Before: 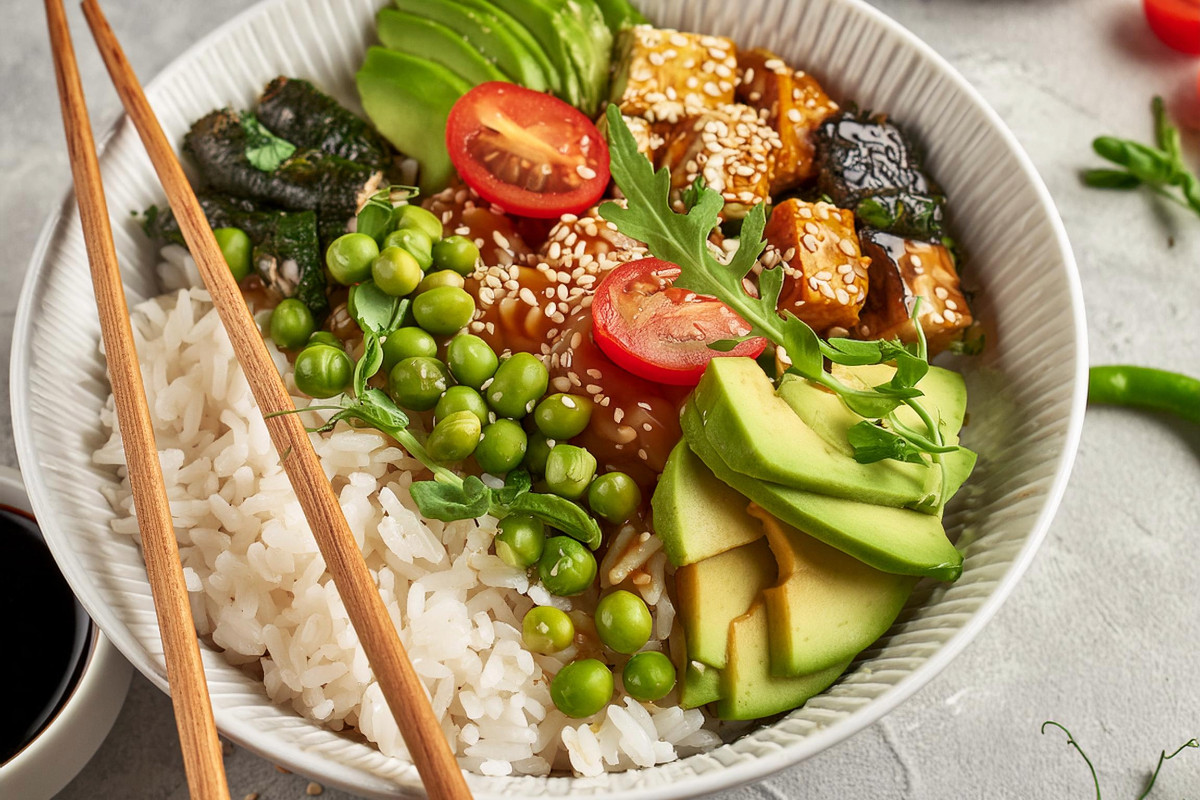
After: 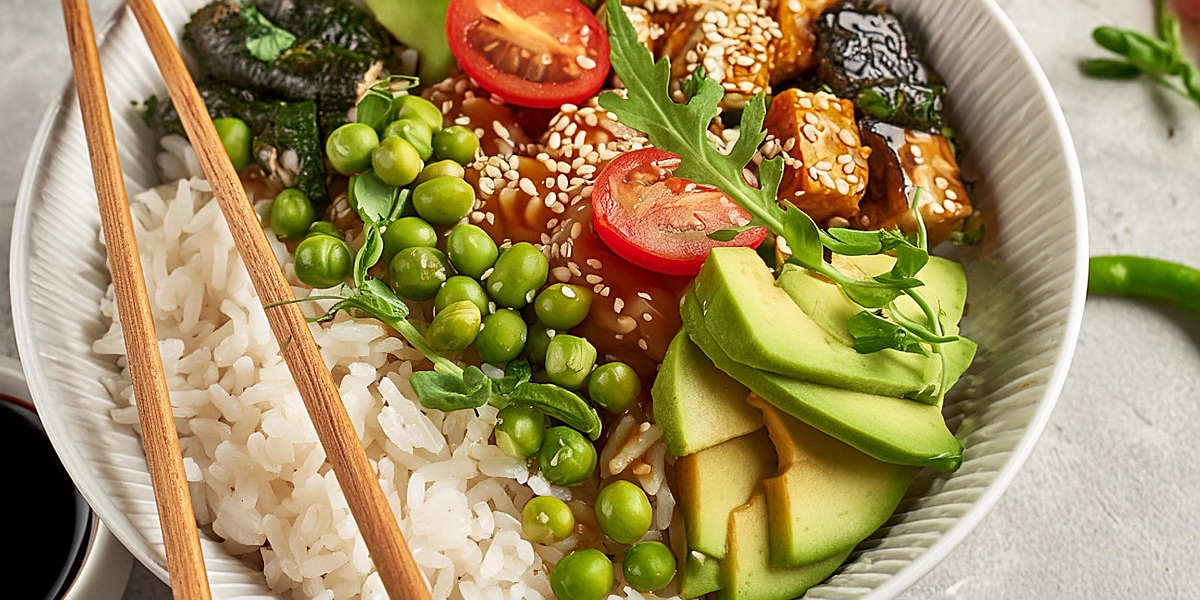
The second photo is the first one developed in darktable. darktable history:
crop: top 13.819%, bottom 11.169%
sharpen: on, module defaults
